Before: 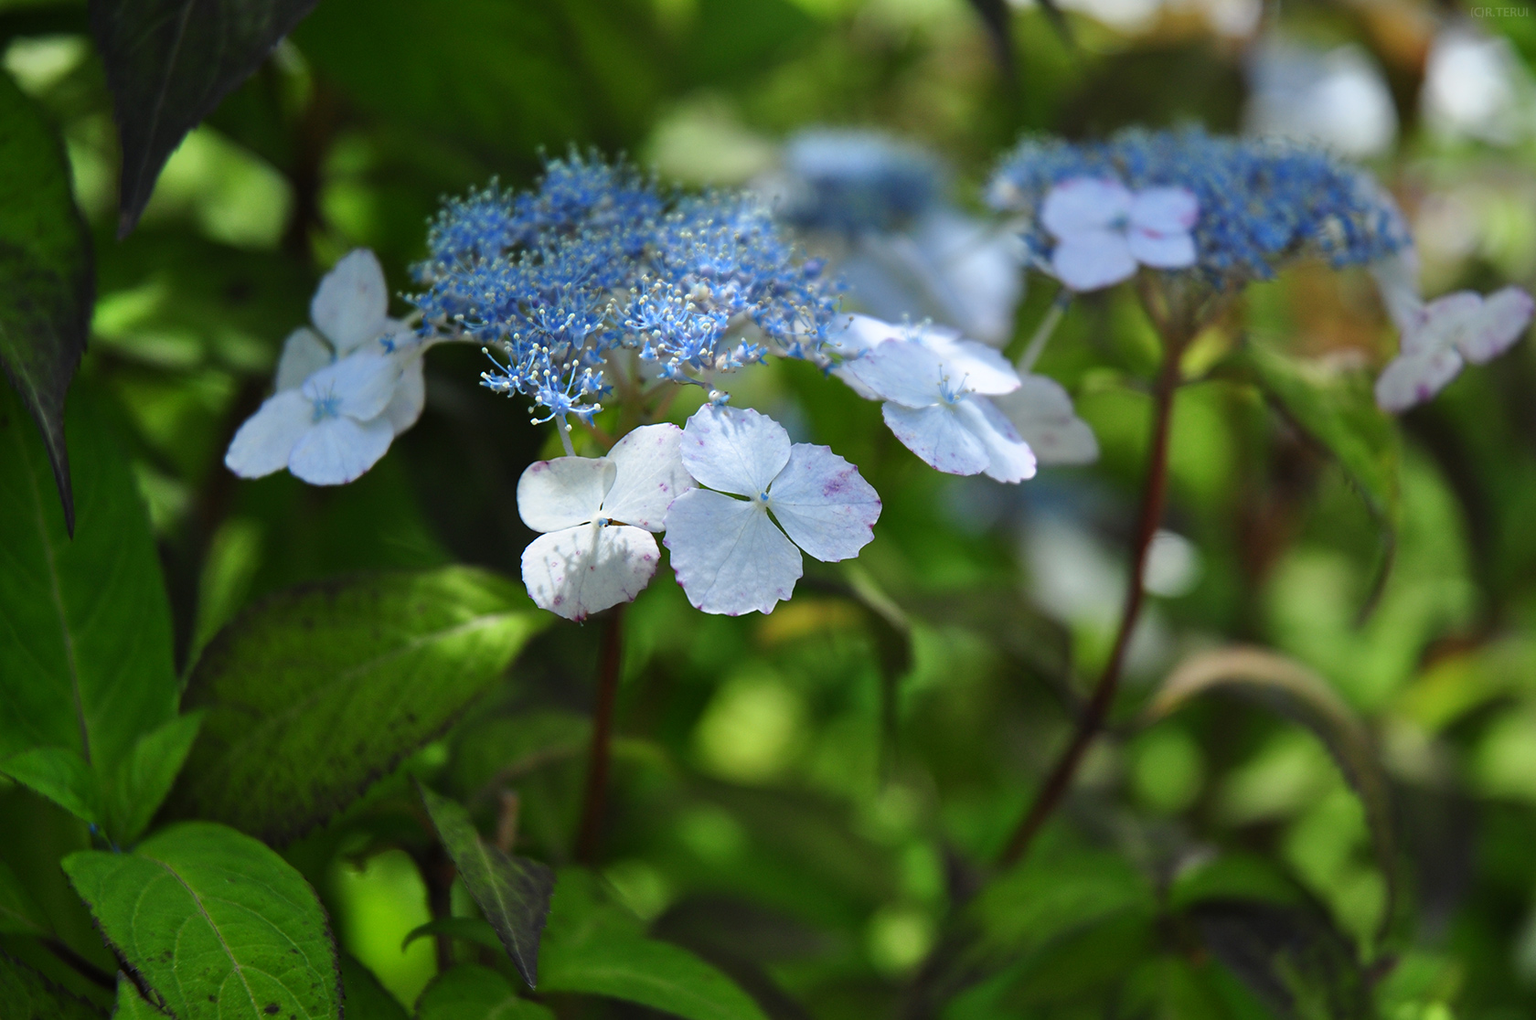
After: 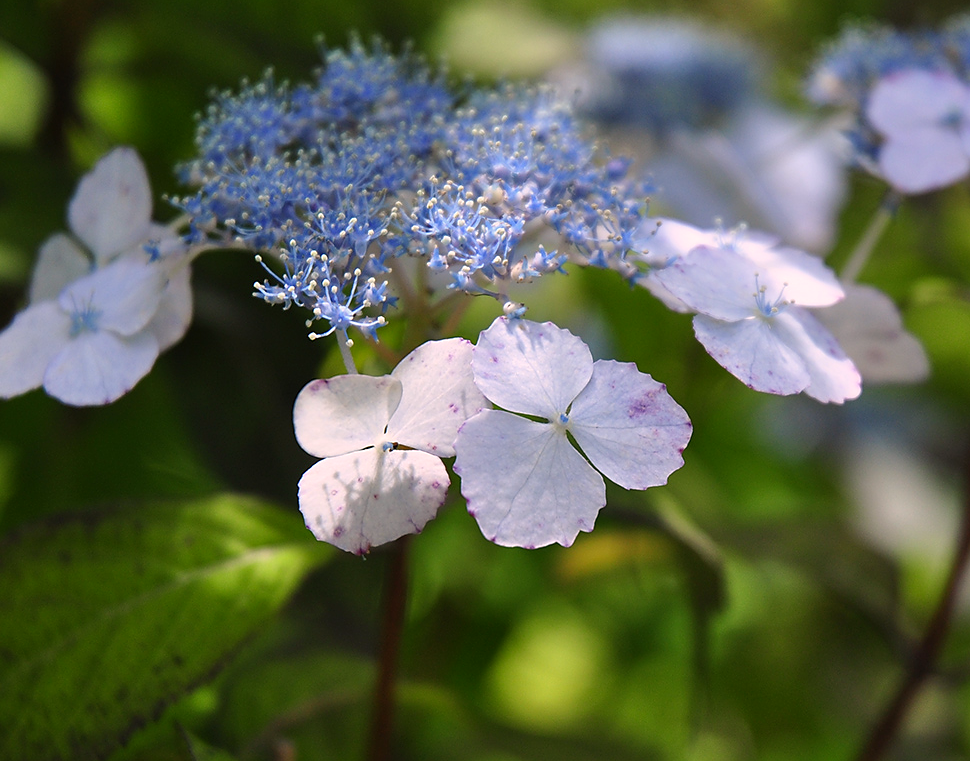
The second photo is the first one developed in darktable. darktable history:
sharpen: radius 0.969, amount 0.604
crop: left 16.202%, top 11.208%, right 26.045%, bottom 20.557%
color correction: highlights a* 12.23, highlights b* 5.41
